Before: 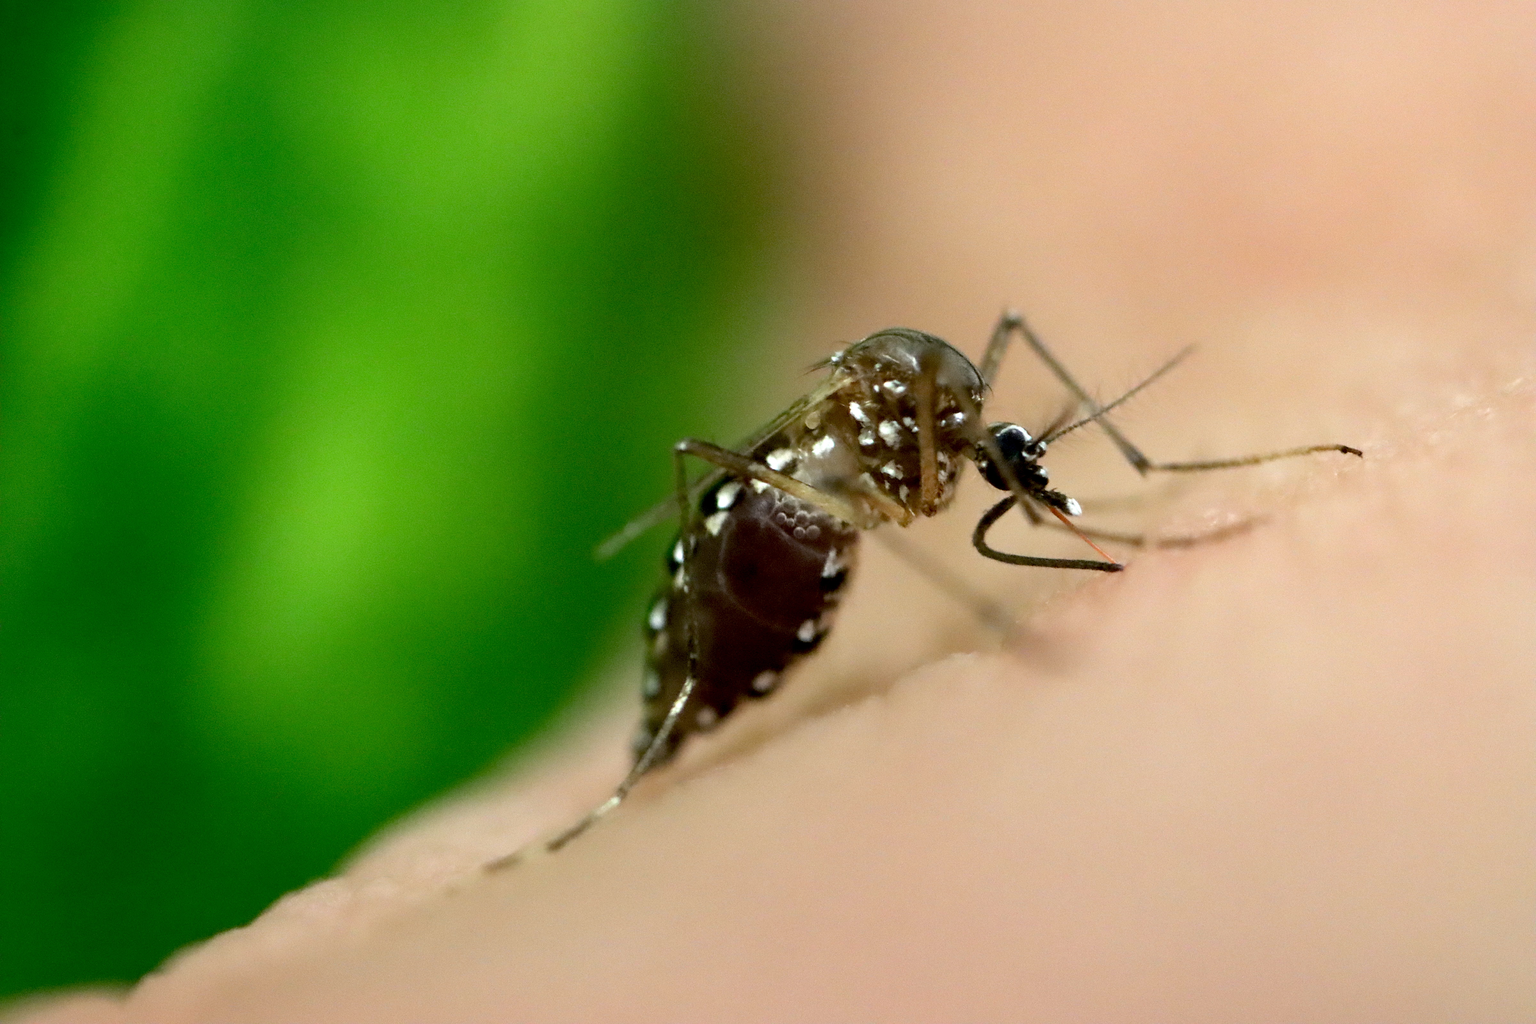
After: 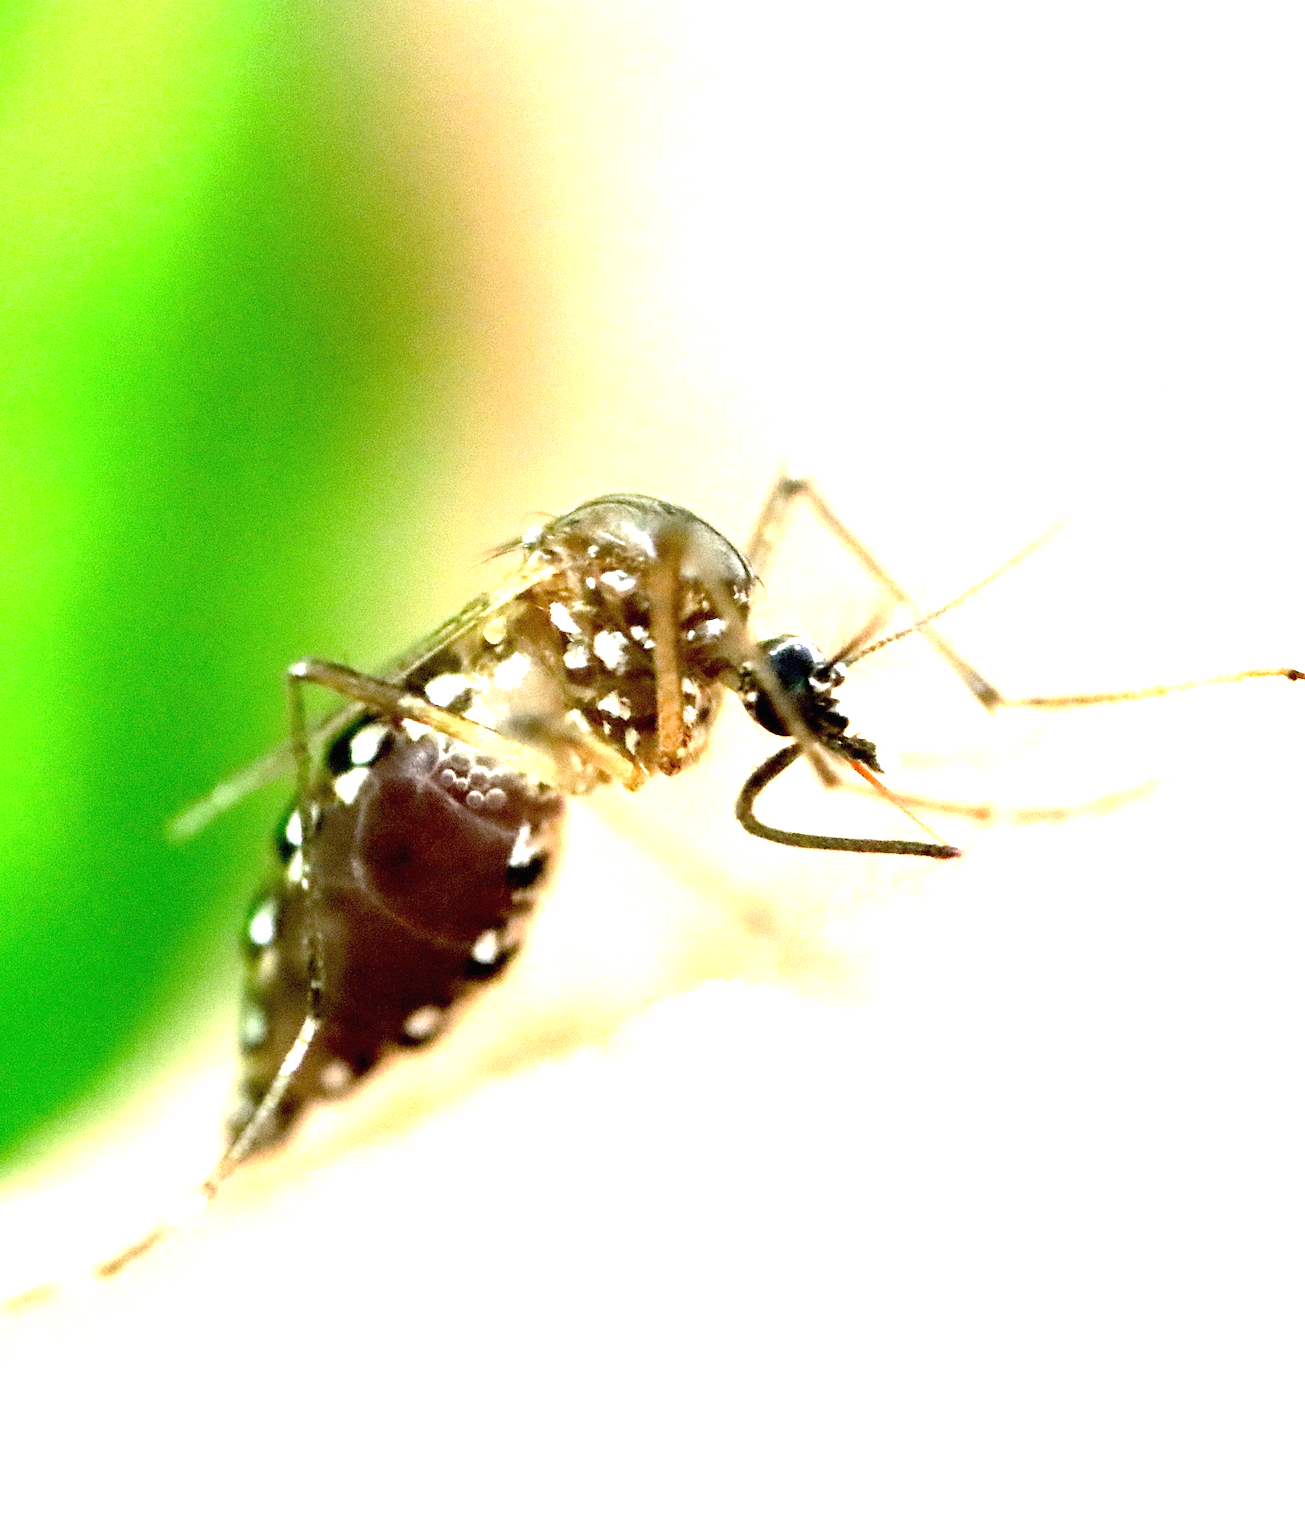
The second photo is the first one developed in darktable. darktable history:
exposure: black level correction 0, exposure 2.138 EV, compensate exposure bias true, compensate highlight preservation false
crop: left 31.458%, top 0%, right 11.876%
